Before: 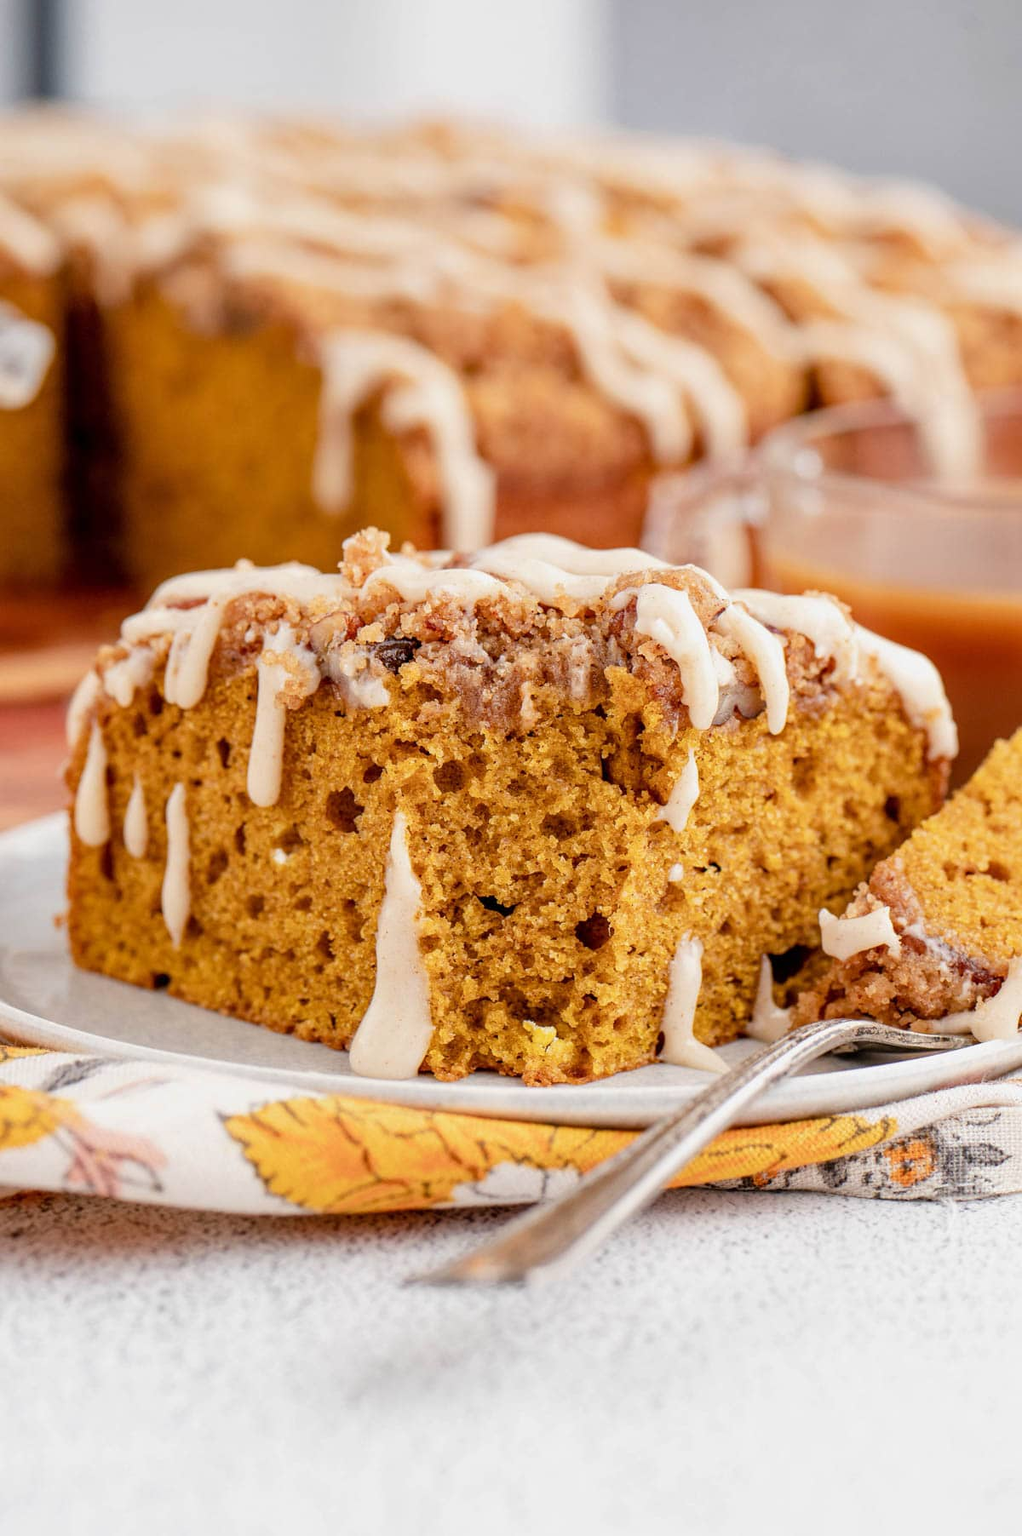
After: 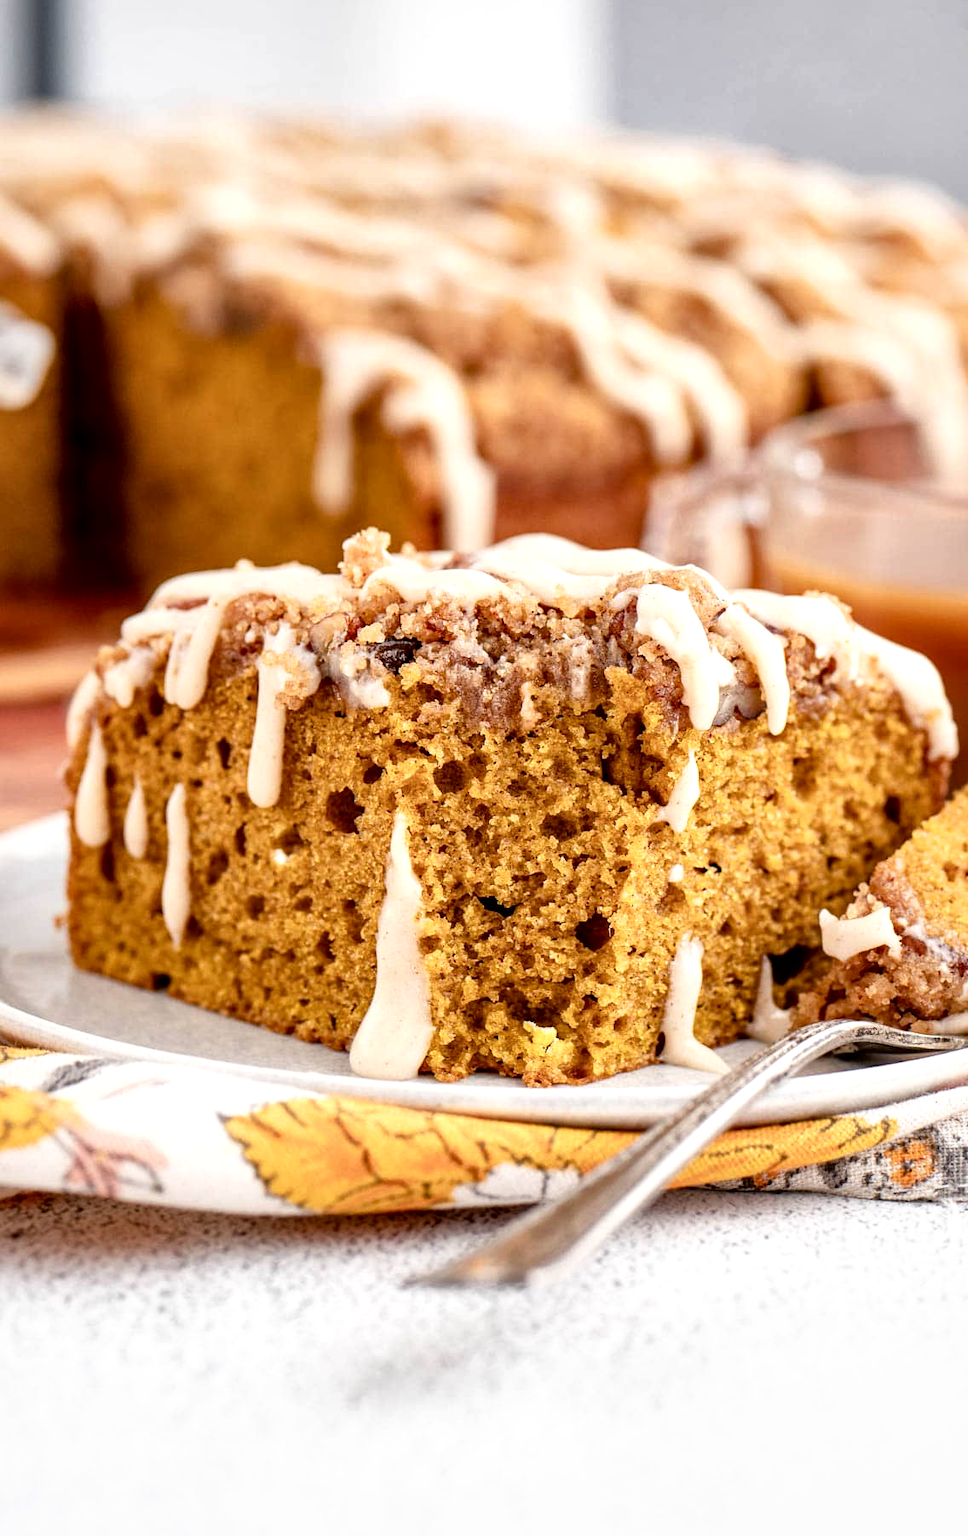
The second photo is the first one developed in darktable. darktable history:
local contrast: mode bilateral grid, contrast 20, coarseness 99, detail 150%, midtone range 0.2
crop and rotate: left 0%, right 5.172%
tone curve: curves: ch0 [(0, 0) (0.003, 0.001) (0.011, 0.005) (0.025, 0.01) (0.044, 0.019) (0.069, 0.029) (0.1, 0.042) (0.136, 0.078) (0.177, 0.129) (0.224, 0.182) (0.277, 0.246) (0.335, 0.318) (0.399, 0.396) (0.468, 0.481) (0.543, 0.573) (0.623, 0.672) (0.709, 0.777) (0.801, 0.881) (0.898, 0.975) (1, 1)], color space Lab, independent channels, preserve colors none
